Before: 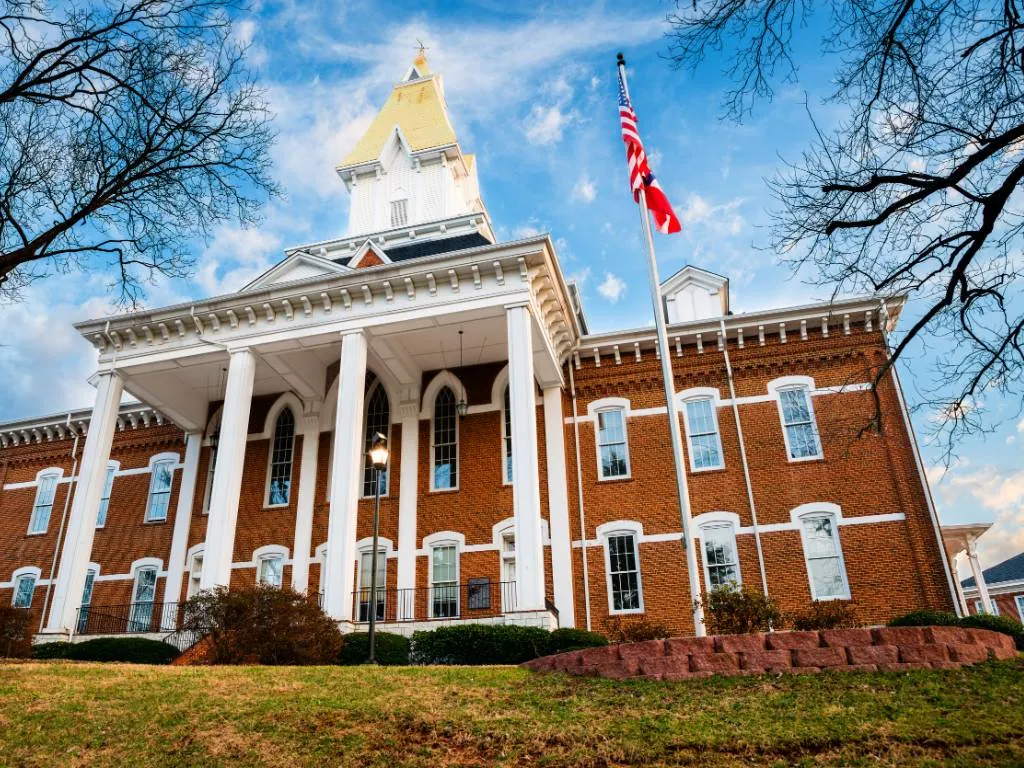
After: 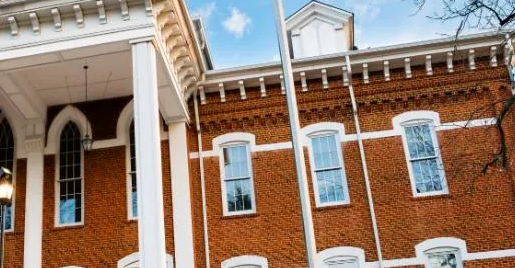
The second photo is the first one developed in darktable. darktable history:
crop: left 36.708%, top 34.62%, right 12.913%, bottom 30.382%
